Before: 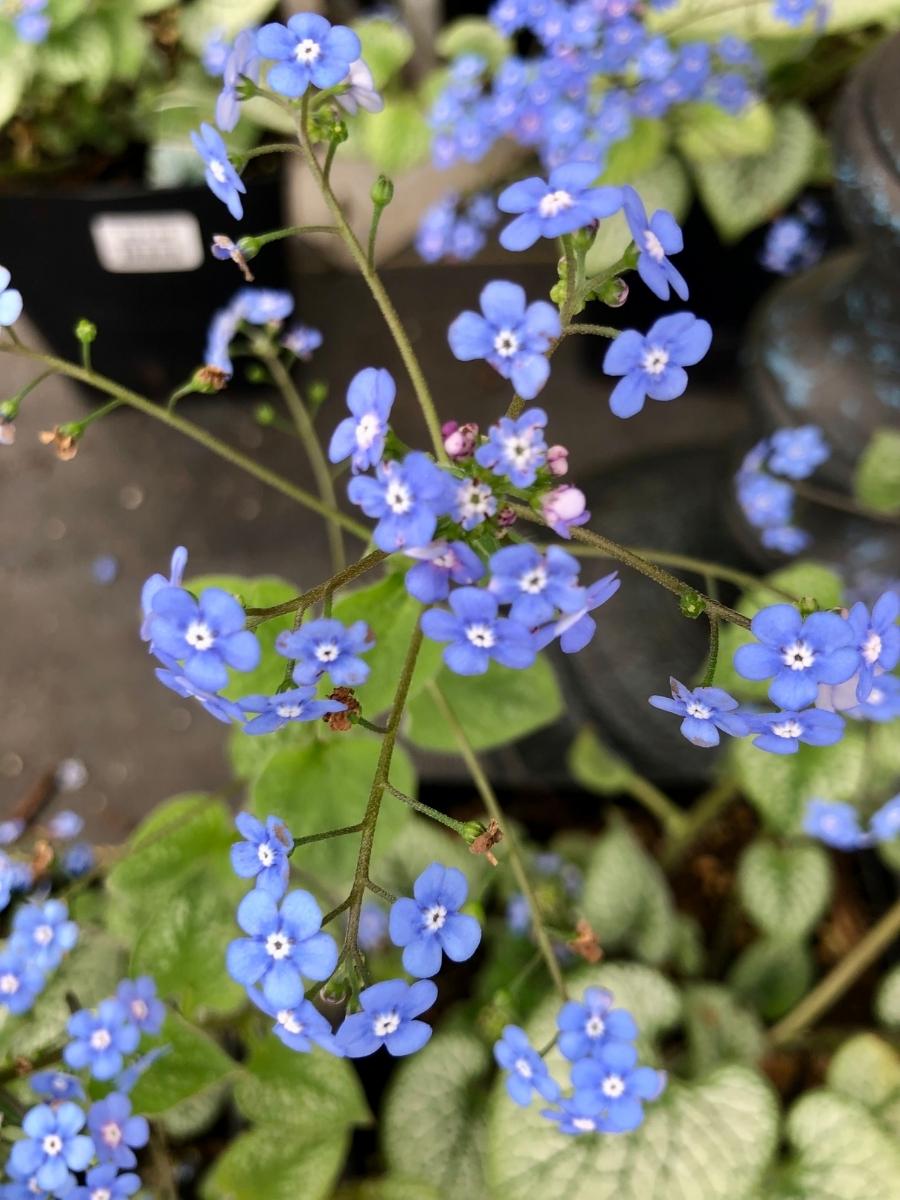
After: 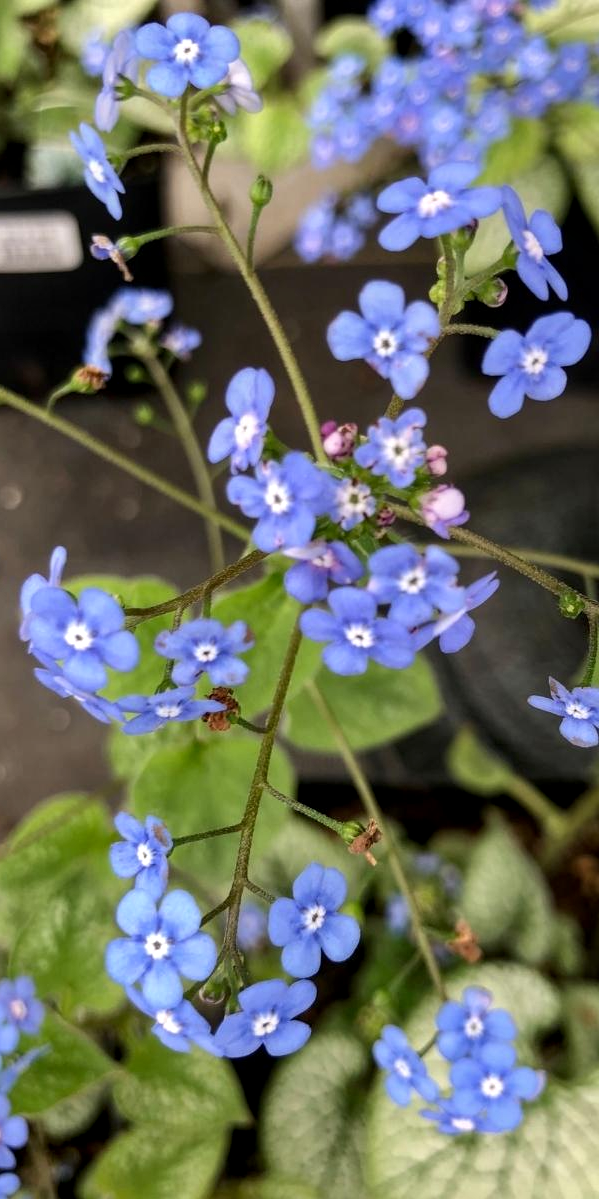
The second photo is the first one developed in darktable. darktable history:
crop and rotate: left 13.461%, right 19.931%
local contrast: on, module defaults
